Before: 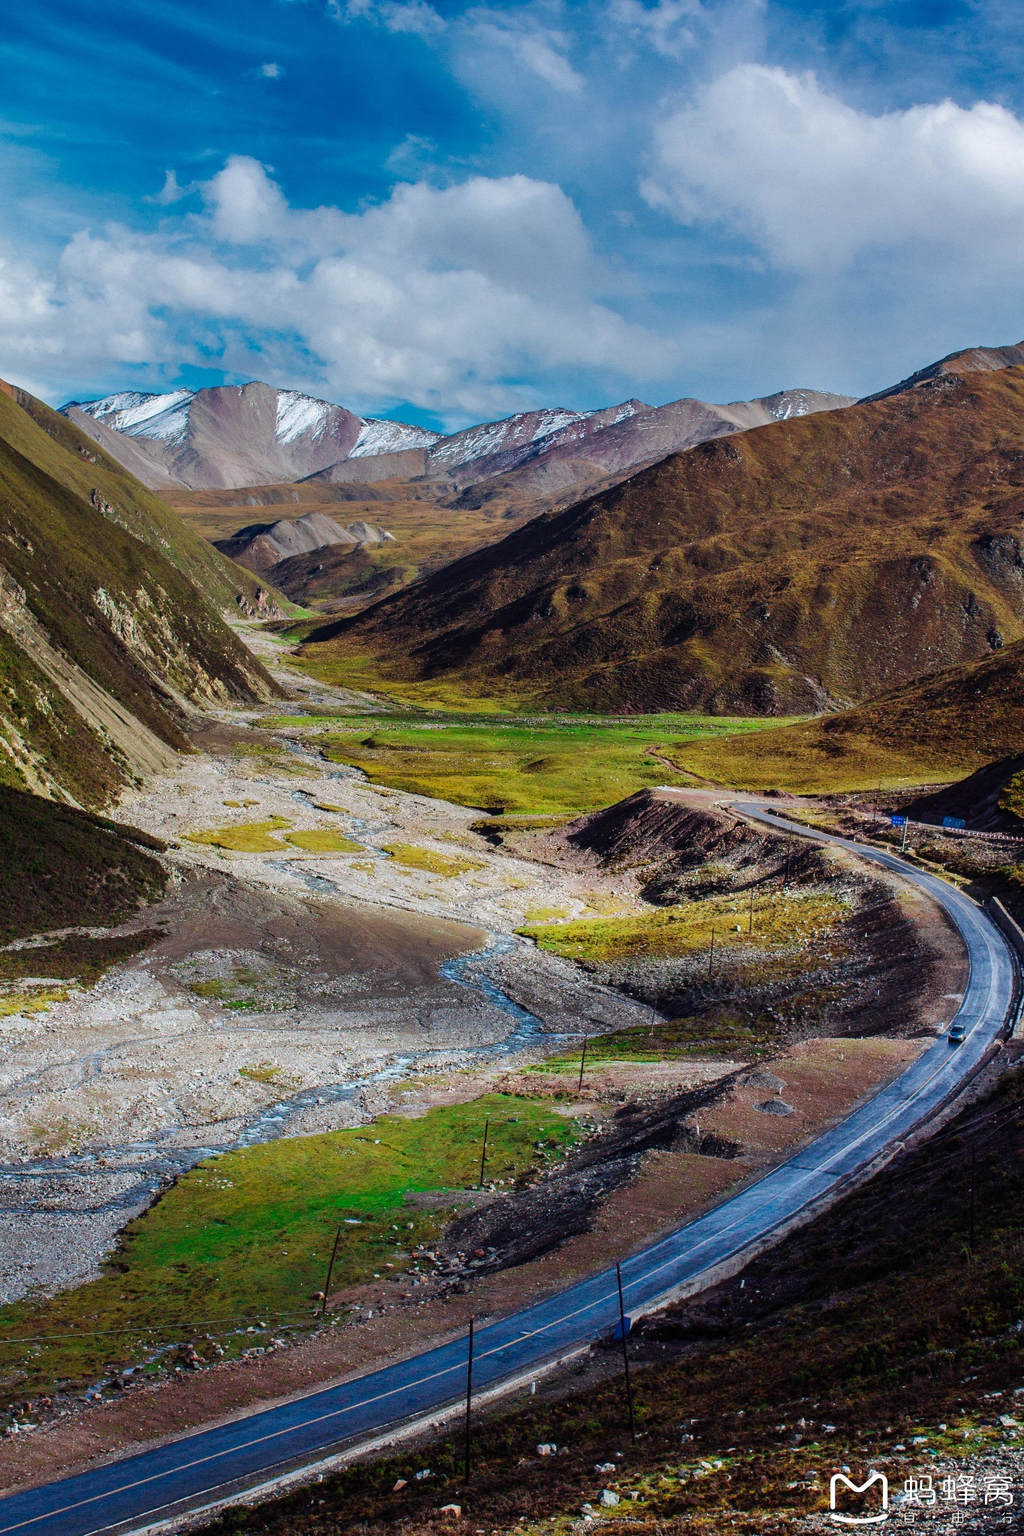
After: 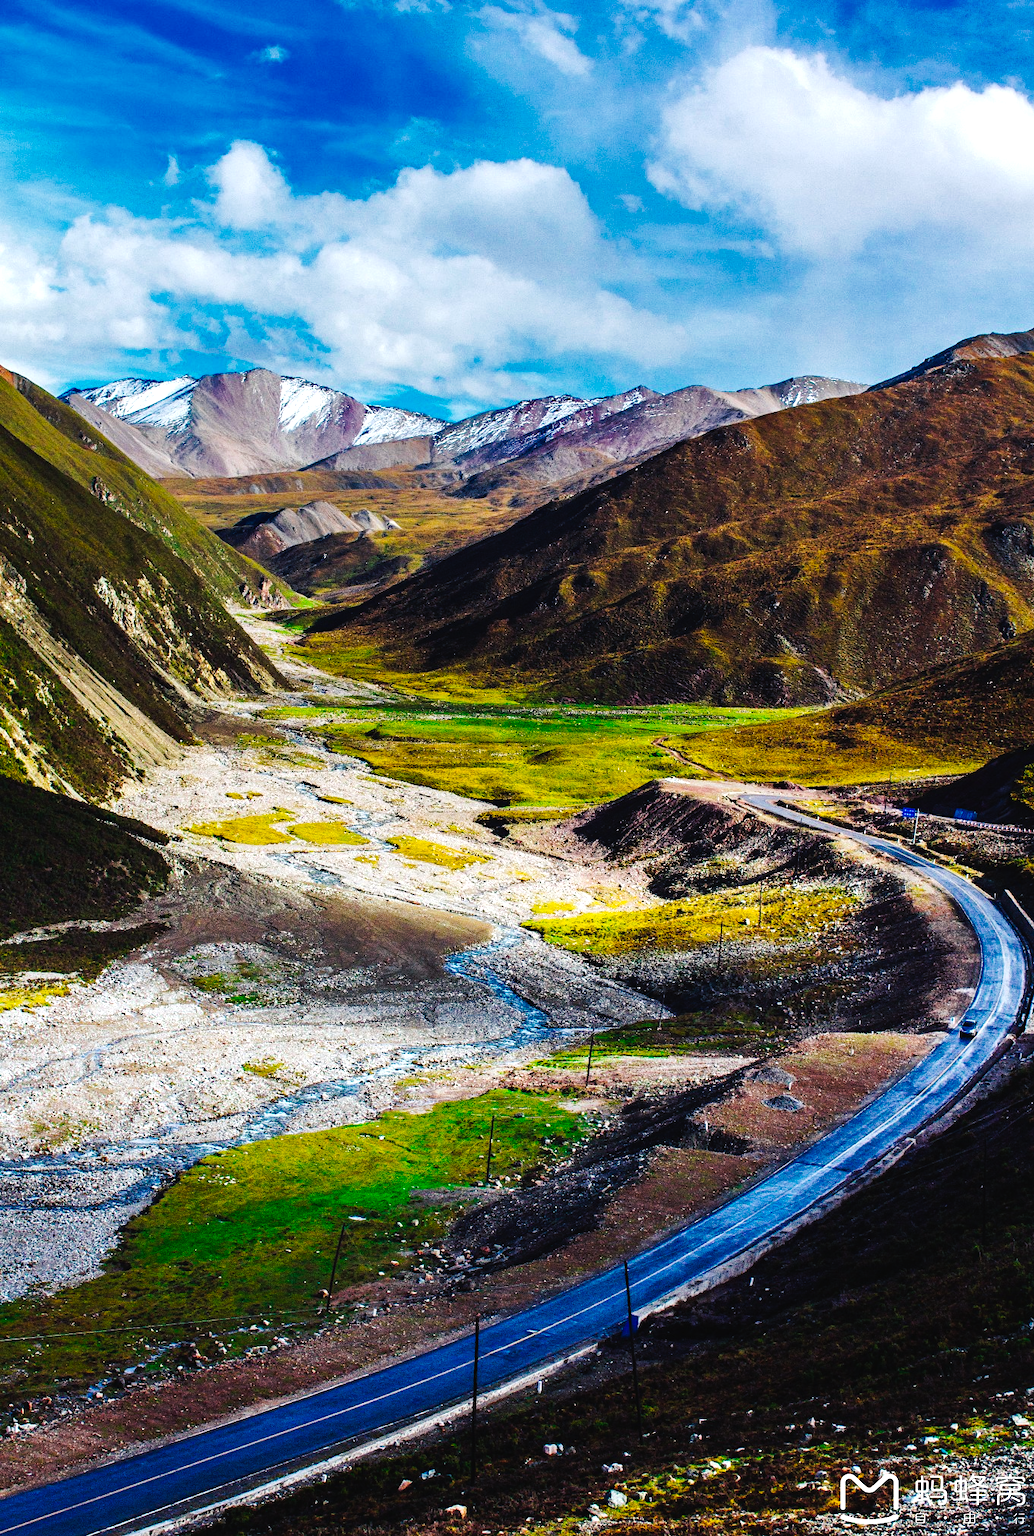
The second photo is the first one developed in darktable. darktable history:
haze removal: compatibility mode true, adaptive false
crop: top 1.173%, right 0.083%
tone curve: curves: ch0 [(0, 0.023) (0.103, 0.087) (0.295, 0.297) (0.445, 0.531) (0.553, 0.665) (0.735, 0.843) (0.994, 1)]; ch1 [(0, 0) (0.414, 0.395) (0.447, 0.447) (0.485, 0.5) (0.512, 0.524) (0.542, 0.581) (0.581, 0.632) (0.646, 0.715) (1, 1)]; ch2 [(0, 0) (0.369, 0.388) (0.449, 0.431) (0.478, 0.471) (0.516, 0.517) (0.579, 0.624) (0.674, 0.775) (1, 1)], preserve colors none
color balance rgb: shadows lift › chroma 5.517%, shadows lift › hue 239.67°, linear chroma grading › global chroma 14.605%, perceptual saturation grading › global saturation 10.568%, perceptual brilliance grading › global brilliance 14.668%, perceptual brilliance grading › shadows -34.618%, contrast 5.067%
